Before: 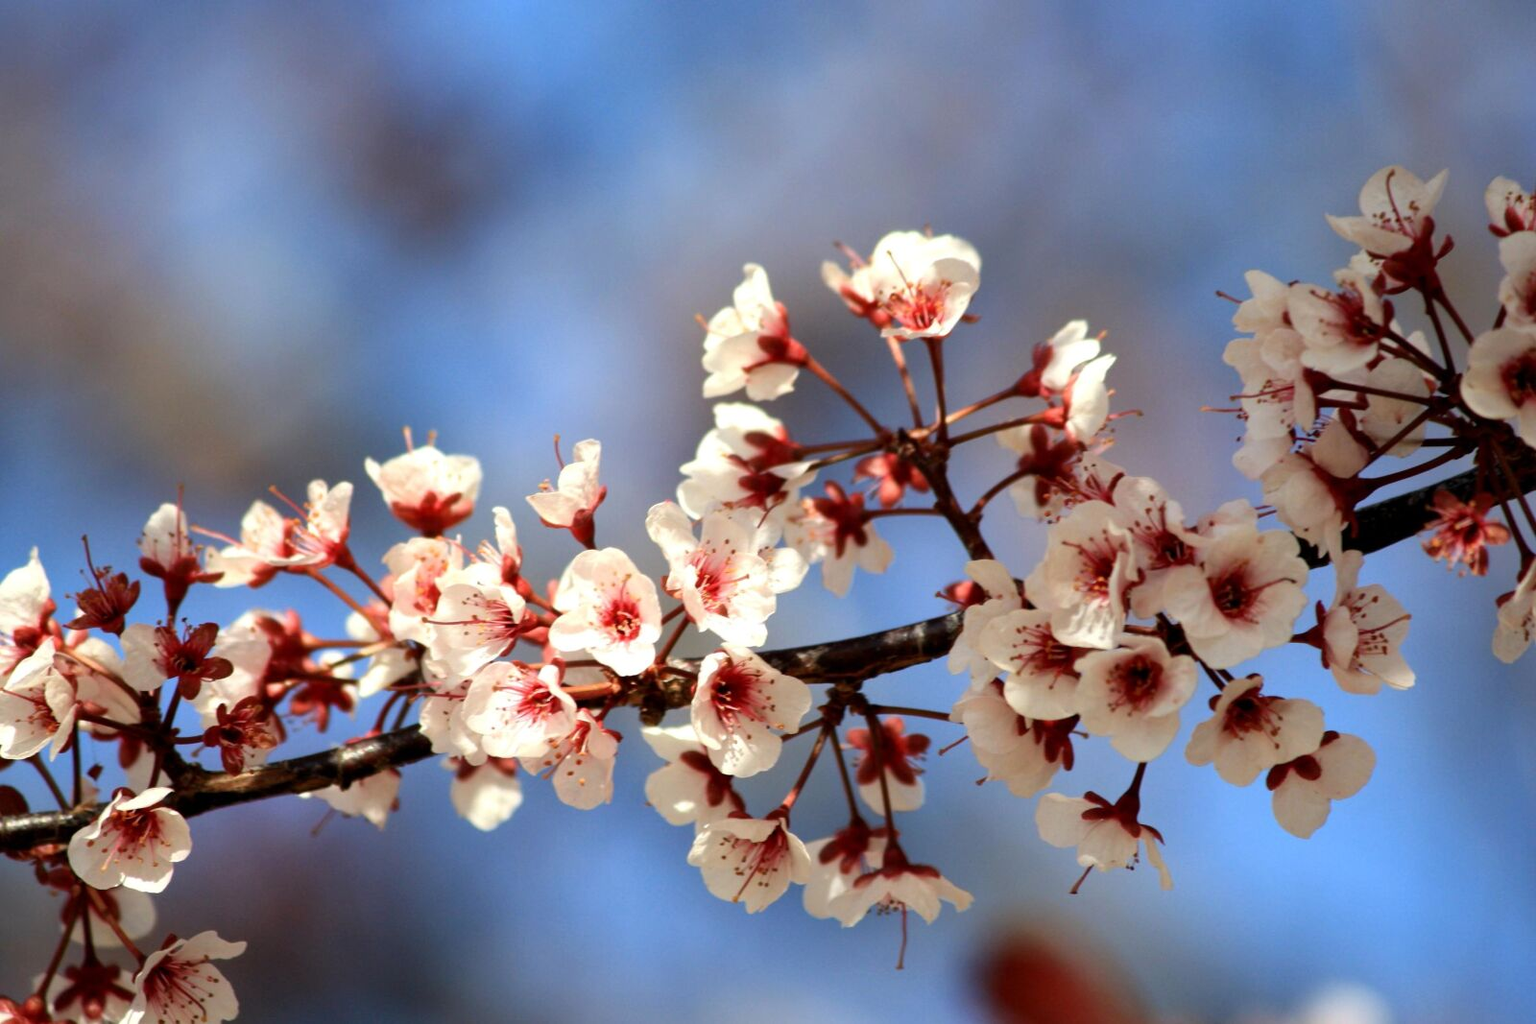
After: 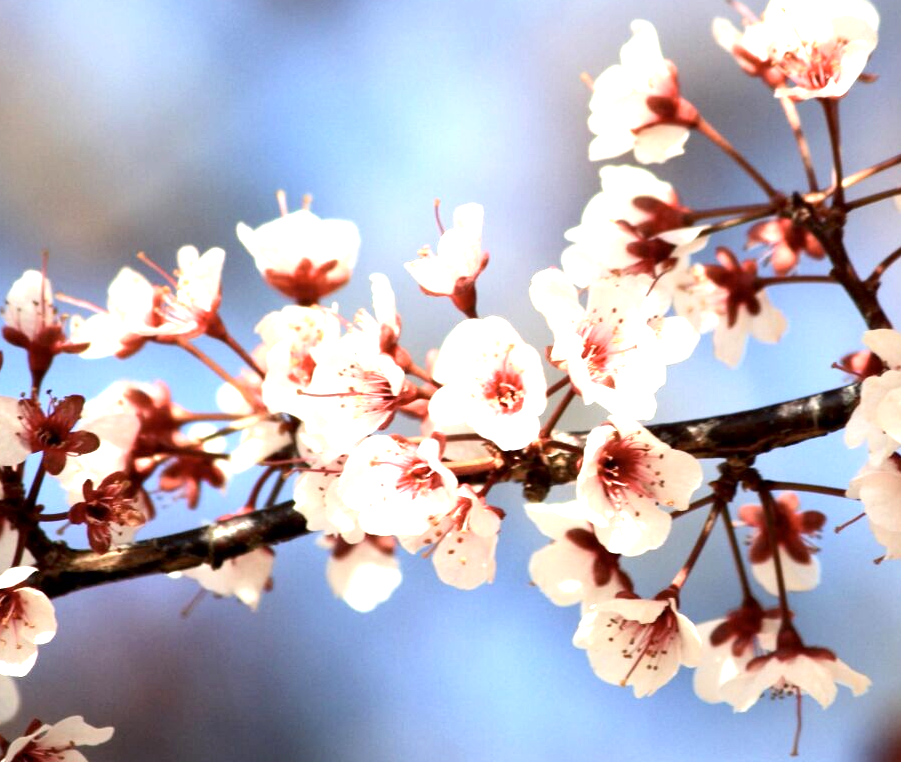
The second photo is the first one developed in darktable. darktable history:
exposure: black level correction 0.001, exposure 1.129 EV, compensate exposure bias true, compensate highlight preservation false
crop: left 8.966%, top 23.852%, right 34.699%, bottom 4.703%
contrast brightness saturation: contrast 0.11, saturation -0.17
